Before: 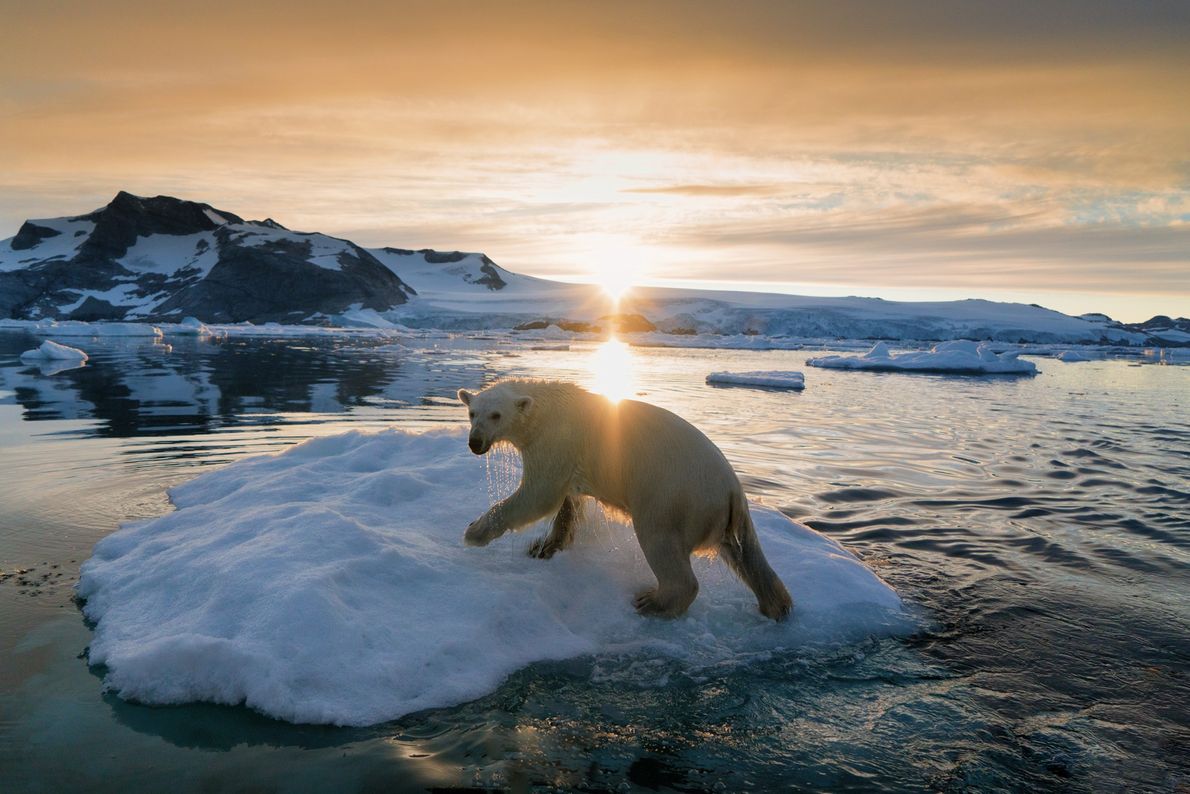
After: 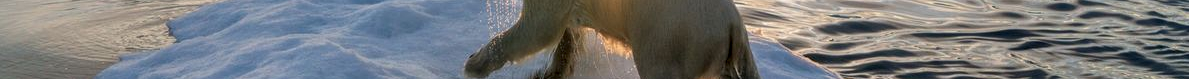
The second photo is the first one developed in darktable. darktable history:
local contrast: detail 130%
crop and rotate: top 59.084%, bottom 30.916%
